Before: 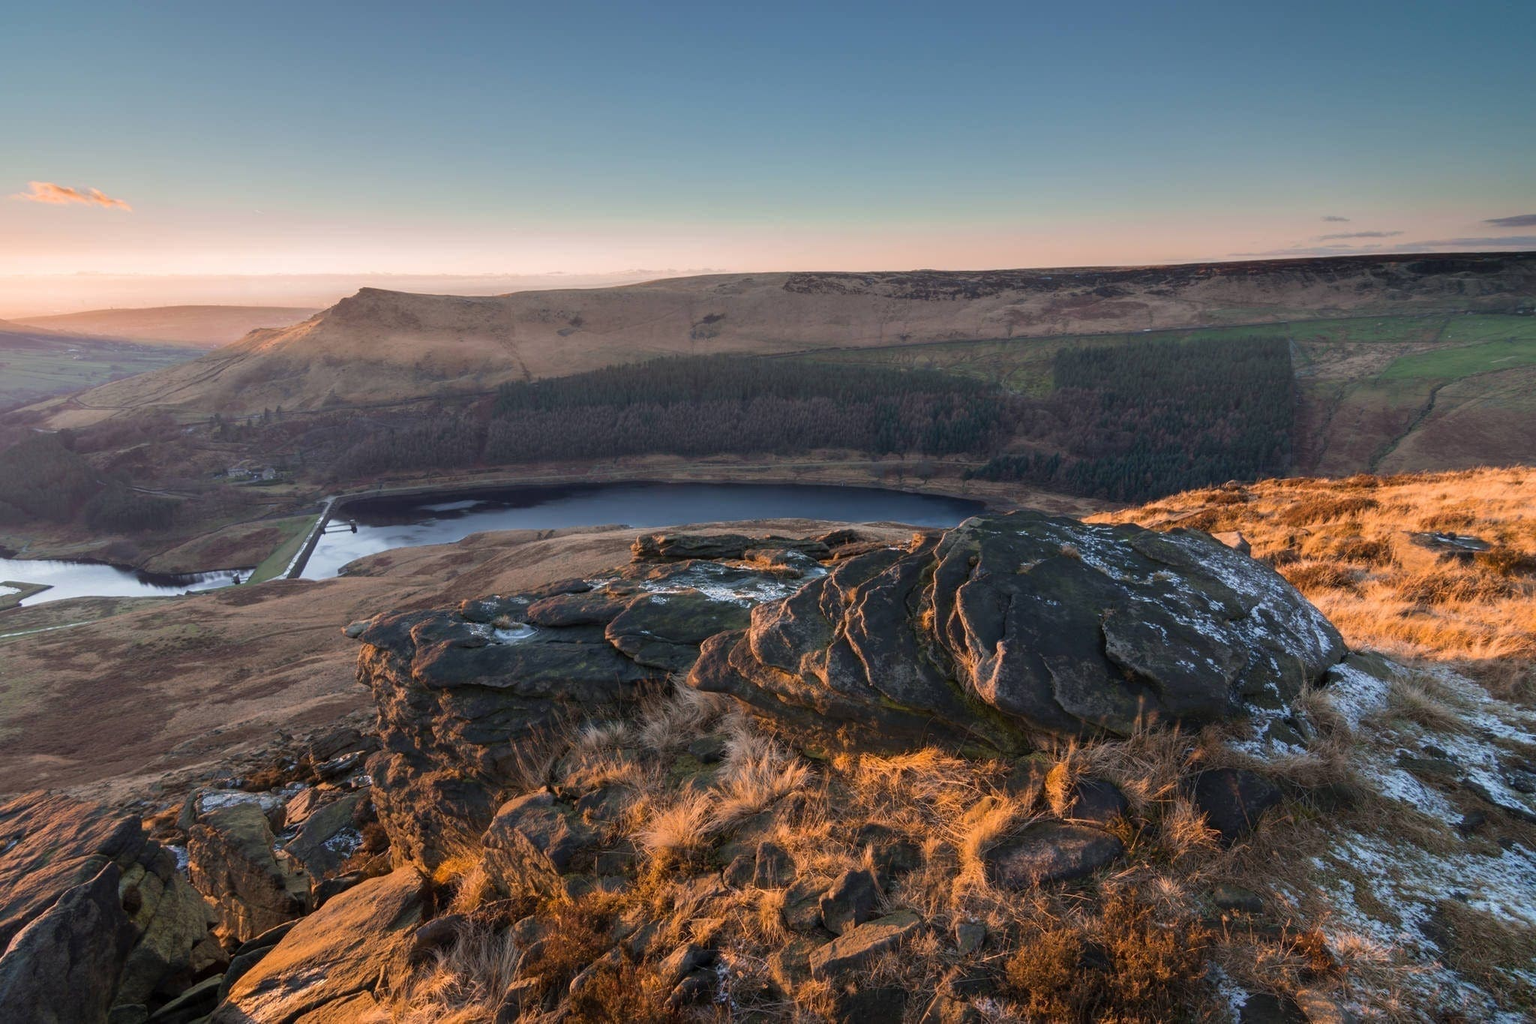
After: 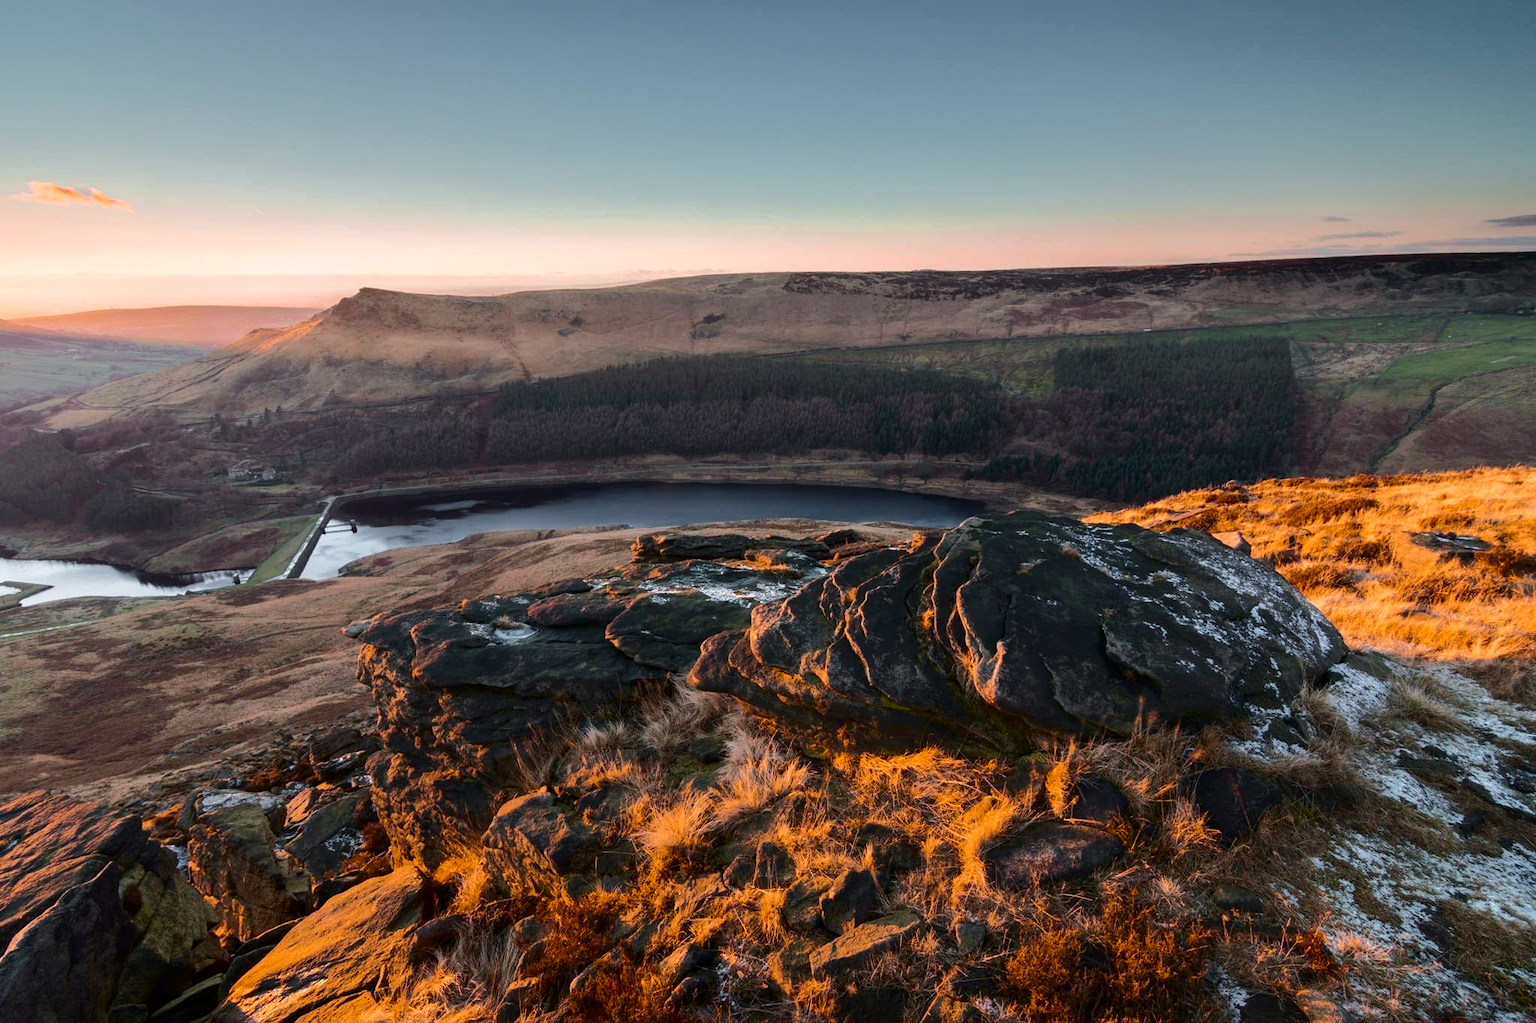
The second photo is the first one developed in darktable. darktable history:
tone curve: curves: ch0 [(0.003, 0) (0.066, 0.023) (0.154, 0.082) (0.281, 0.221) (0.405, 0.389) (0.517, 0.553) (0.716, 0.743) (0.822, 0.882) (1, 1)]; ch1 [(0, 0) (0.164, 0.115) (0.337, 0.332) (0.39, 0.398) (0.464, 0.461) (0.501, 0.5) (0.521, 0.526) (0.571, 0.606) (0.656, 0.677) (0.723, 0.731) (0.811, 0.796) (1, 1)]; ch2 [(0, 0) (0.337, 0.382) (0.464, 0.476) (0.501, 0.502) (0.527, 0.54) (0.556, 0.567) (0.575, 0.606) (0.659, 0.736) (1, 1)], color space Lab, independent channels, preserve colors none
